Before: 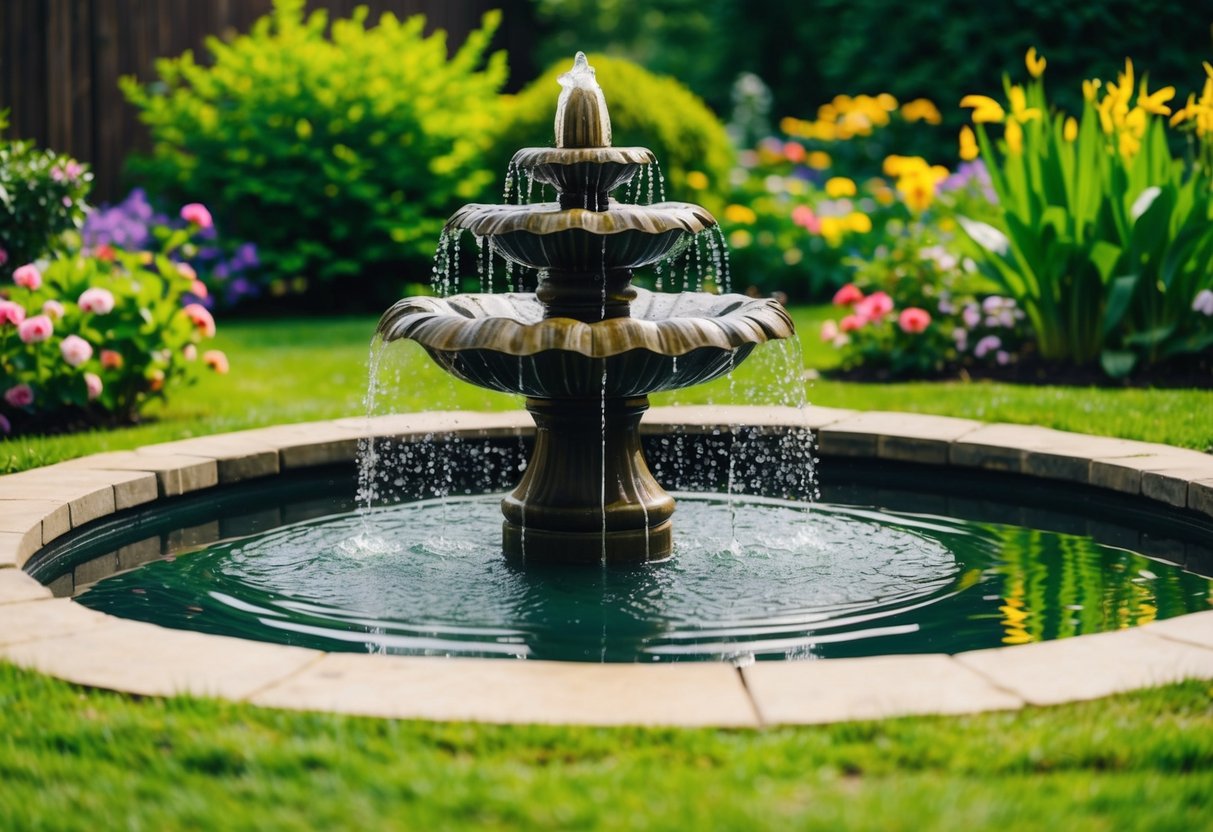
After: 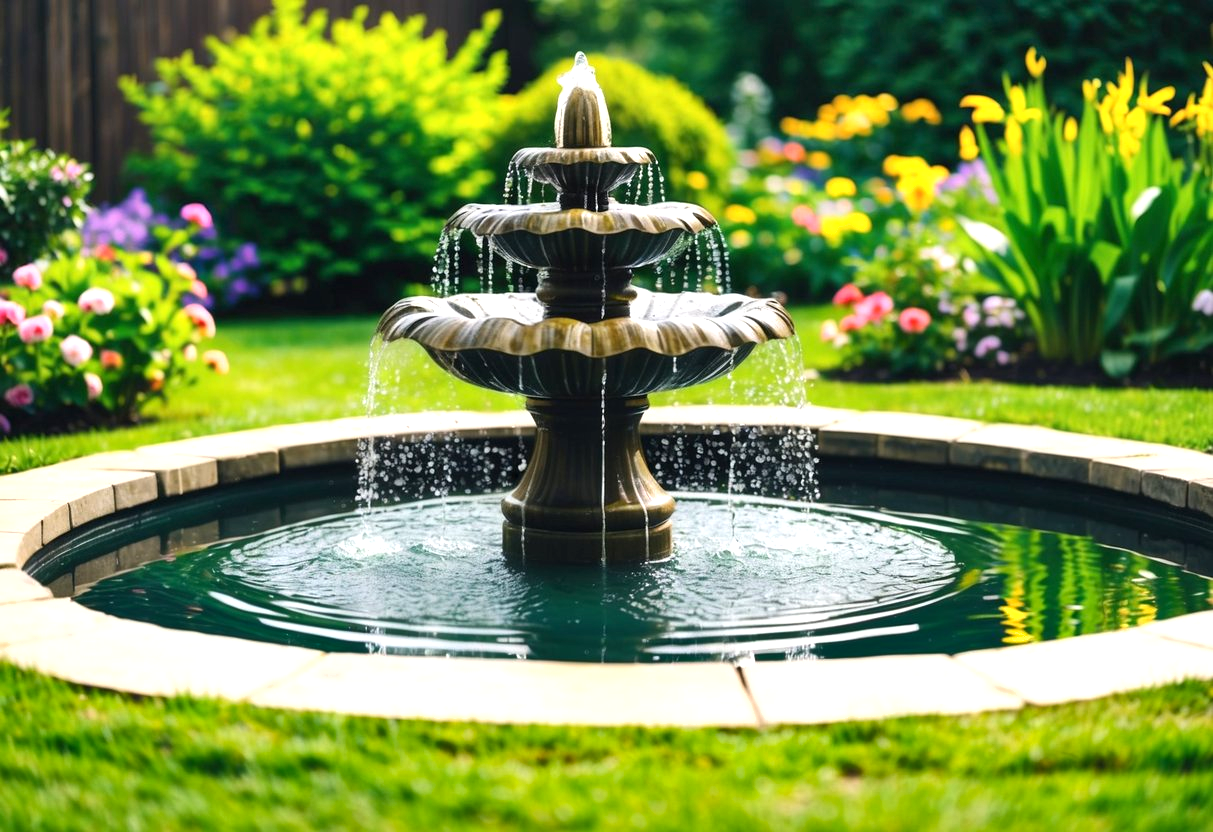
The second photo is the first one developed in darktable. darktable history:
shadows and highlights: low approximation 0.01, soften with gaussian
exposure: exposure 0.781 EV, compensate exposure bias true, compensate highlight preservation false
